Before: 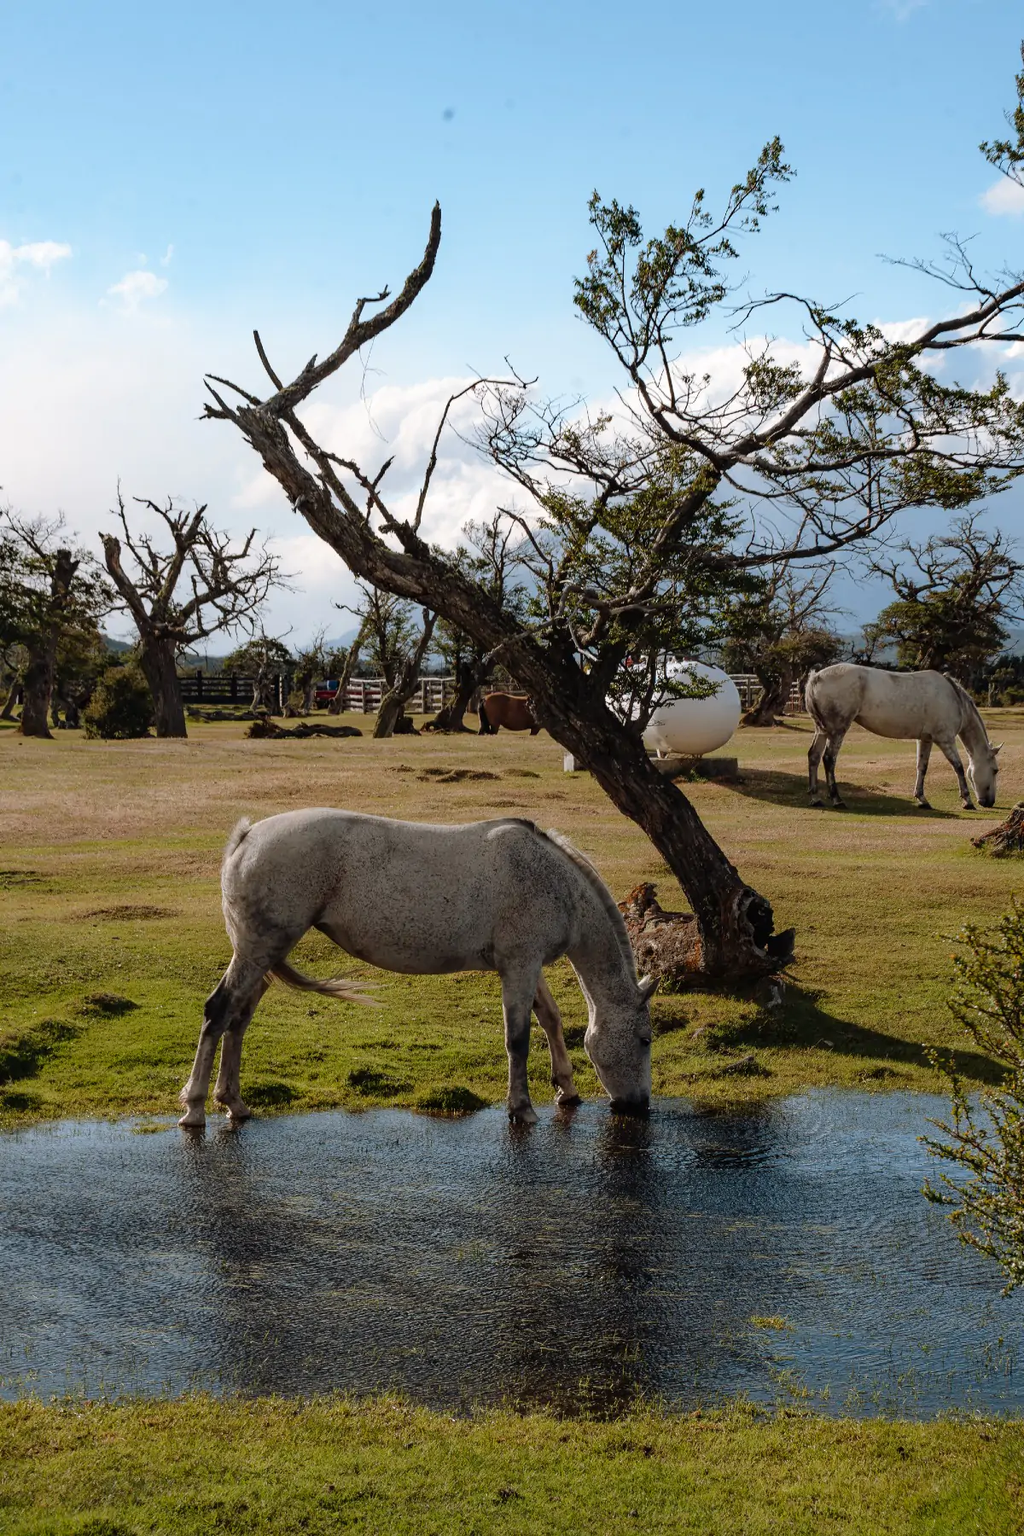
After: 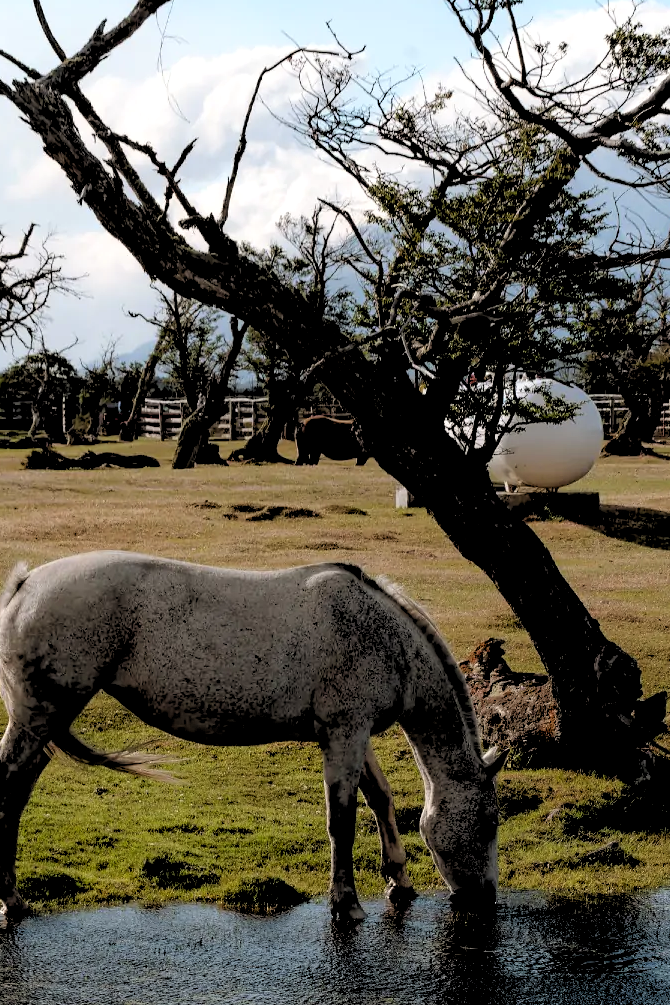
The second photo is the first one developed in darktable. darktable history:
crop and rotate: left 22.13%, top 22.054%, right 22.026%, bottom 22.102%
rgb levels: levels [[0.029, 0.461, 0.922], [0, 0.5, 1], [0, 0.5, 1]]
